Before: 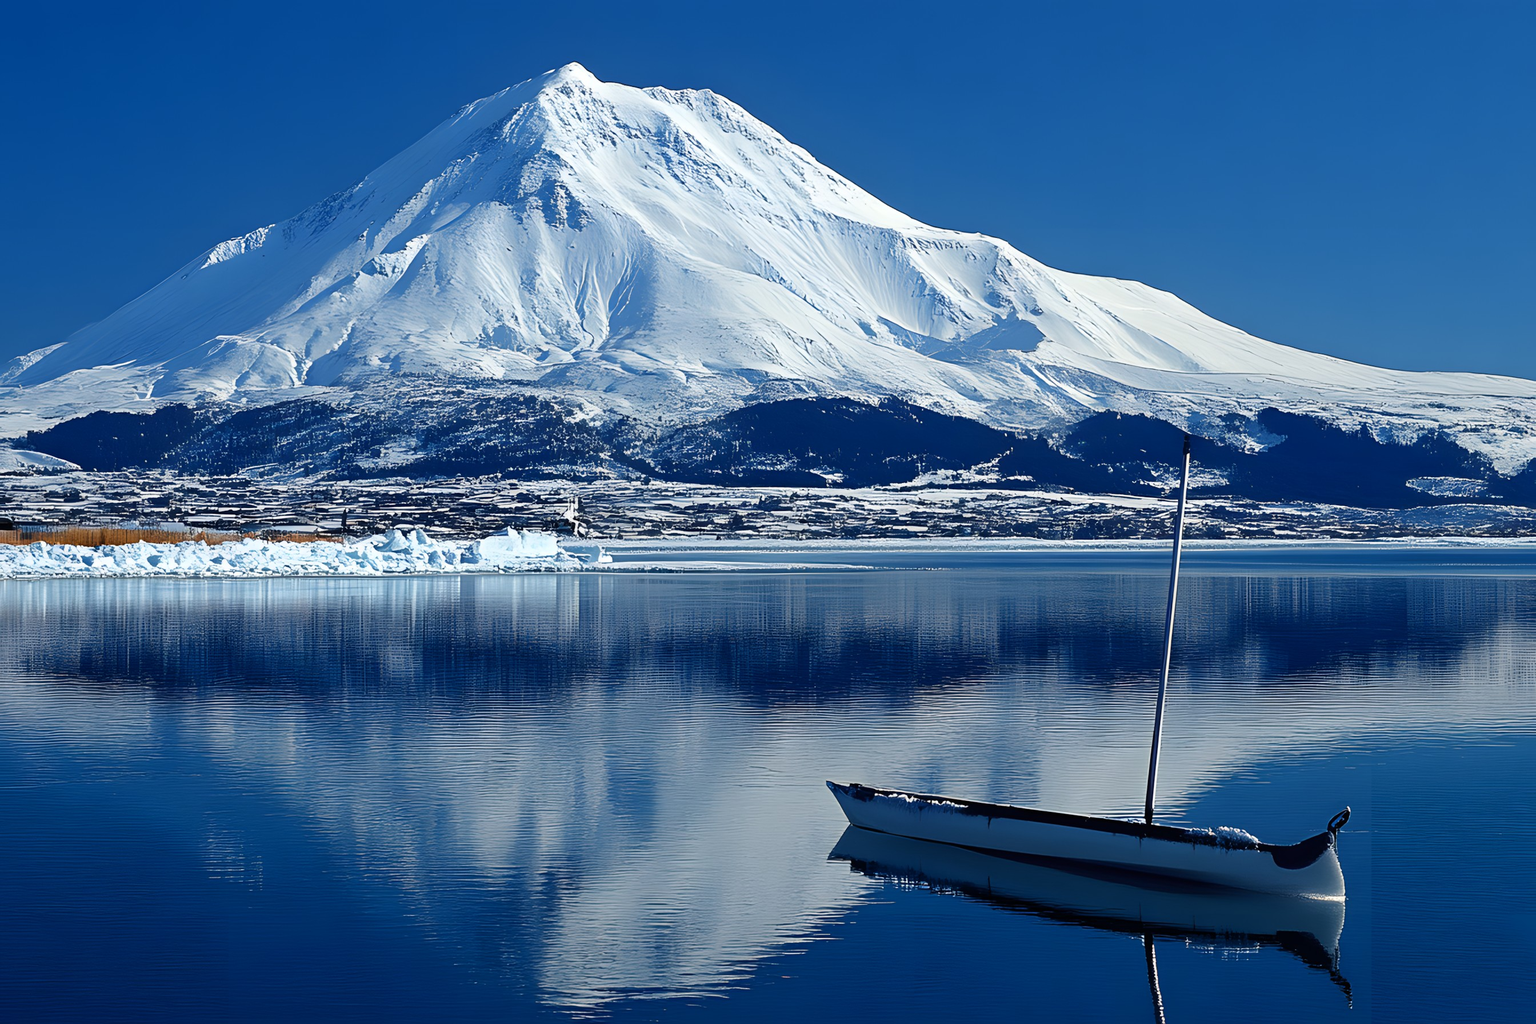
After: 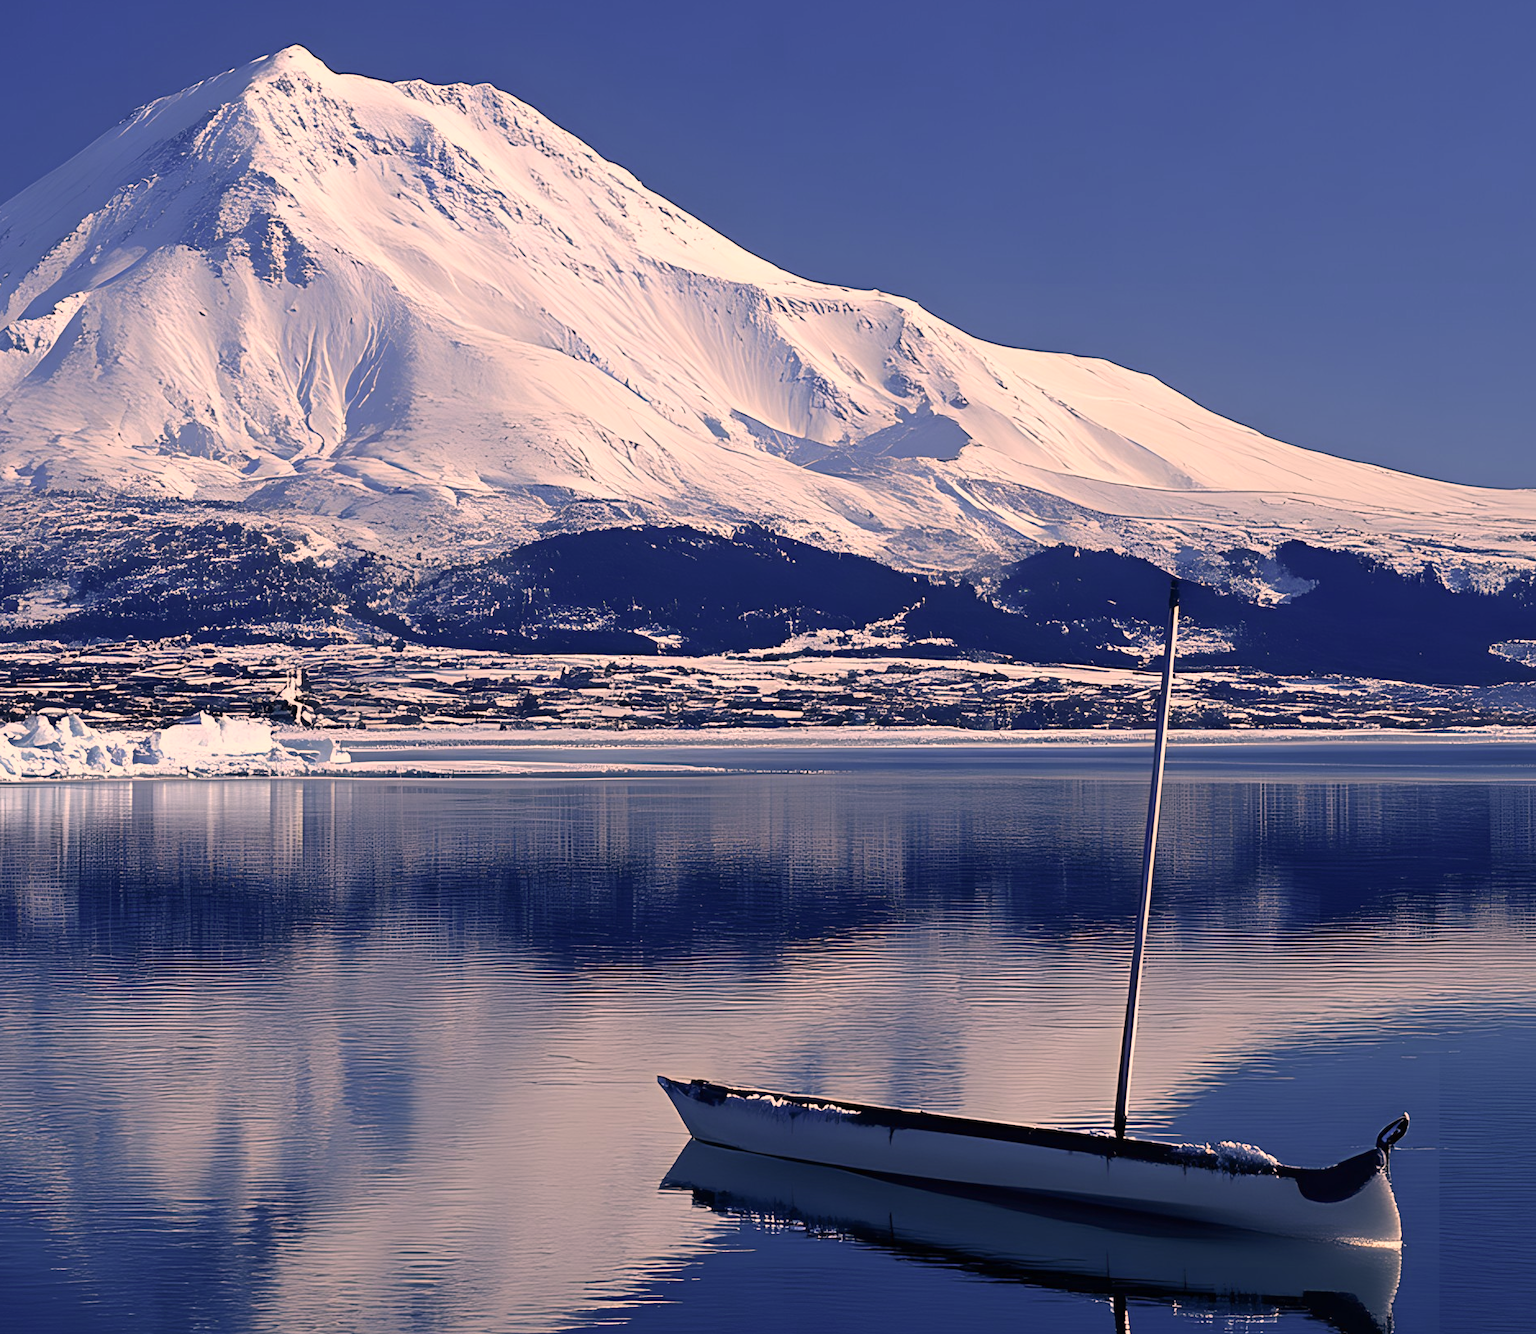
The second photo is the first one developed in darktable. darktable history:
color correction: highlights a* 21.45, highlights b* 19.59
crop and rotate: left 23.984%, top 3.036%, right 6.265%, bottom 6.098%
